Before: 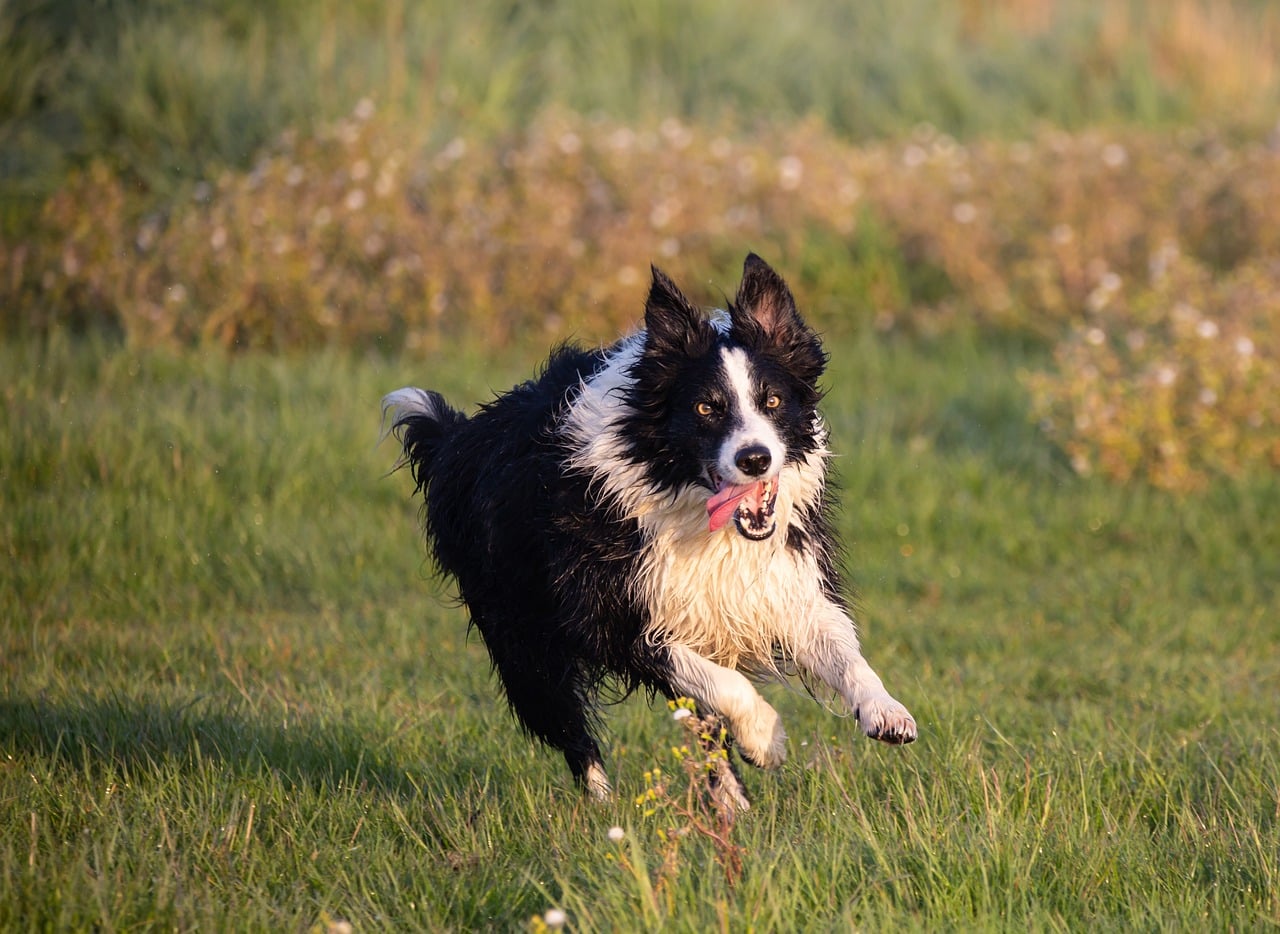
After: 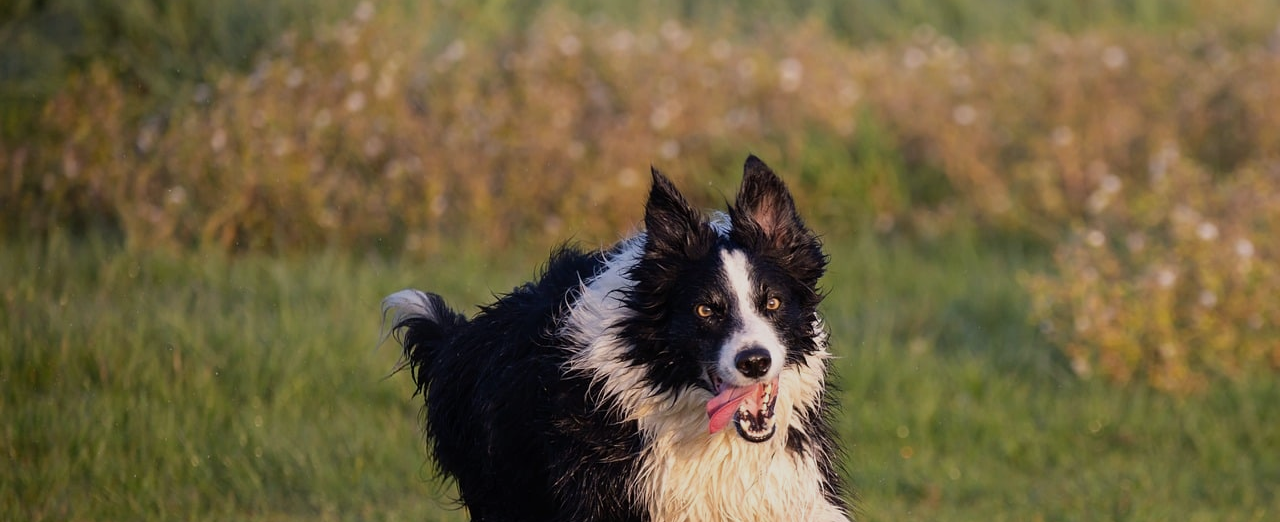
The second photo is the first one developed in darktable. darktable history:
exposure: exposure -0.437 EV, compensate exposure bias true, compensate highlight preservation false
crop and rotate: top 10.523%, bottom 33.529%
